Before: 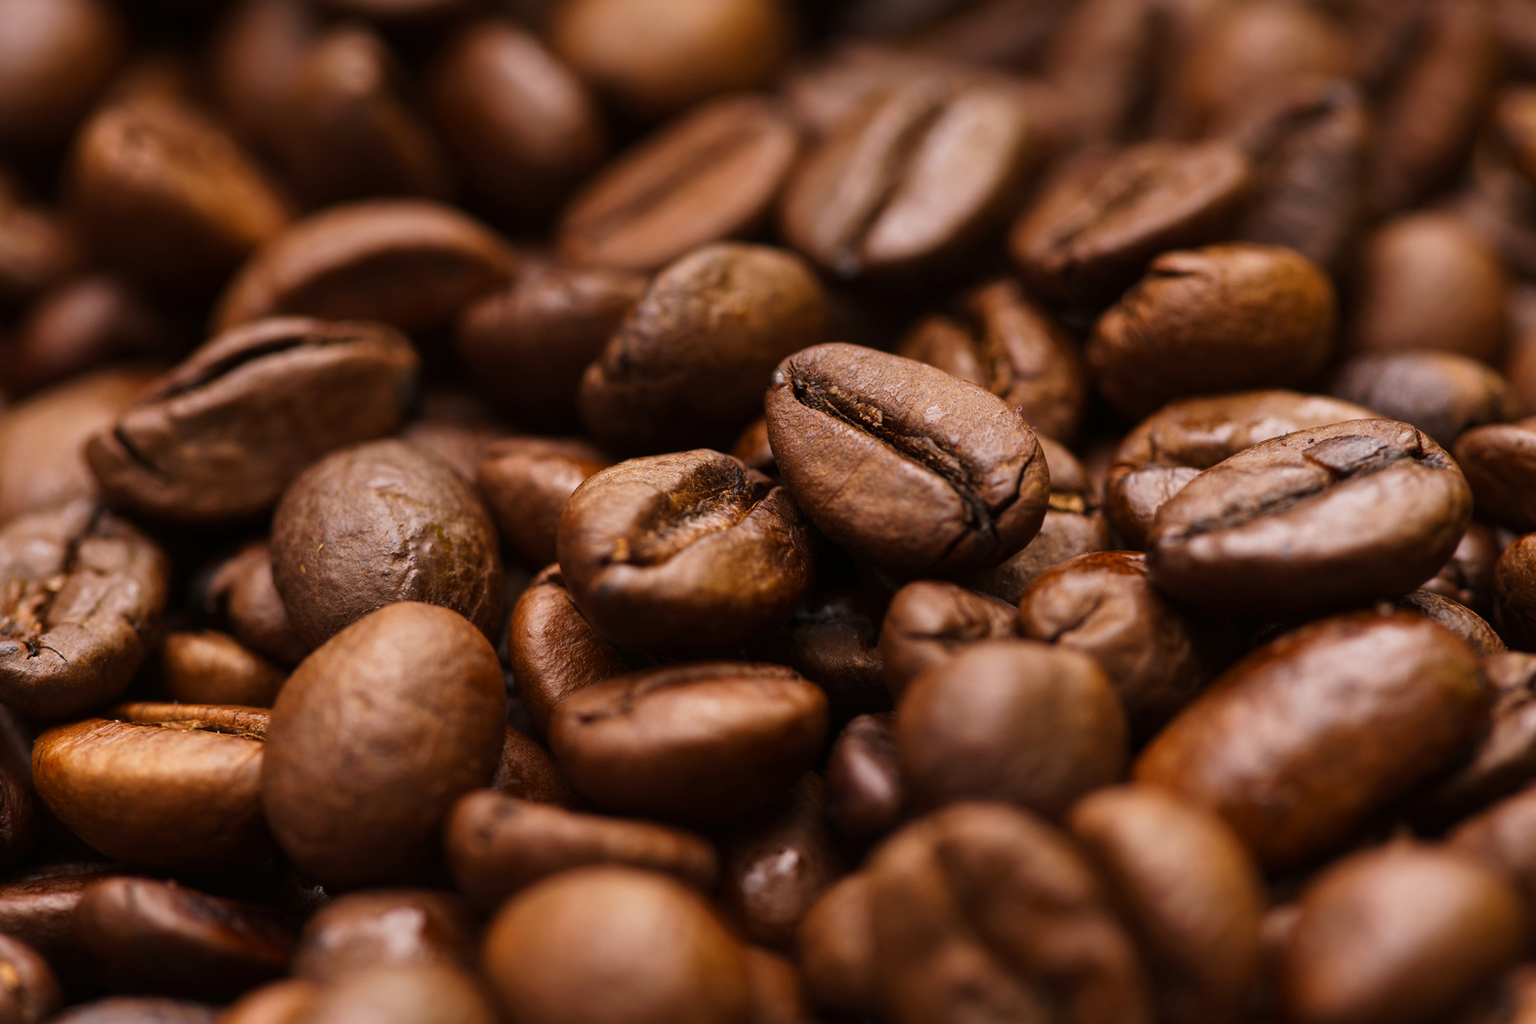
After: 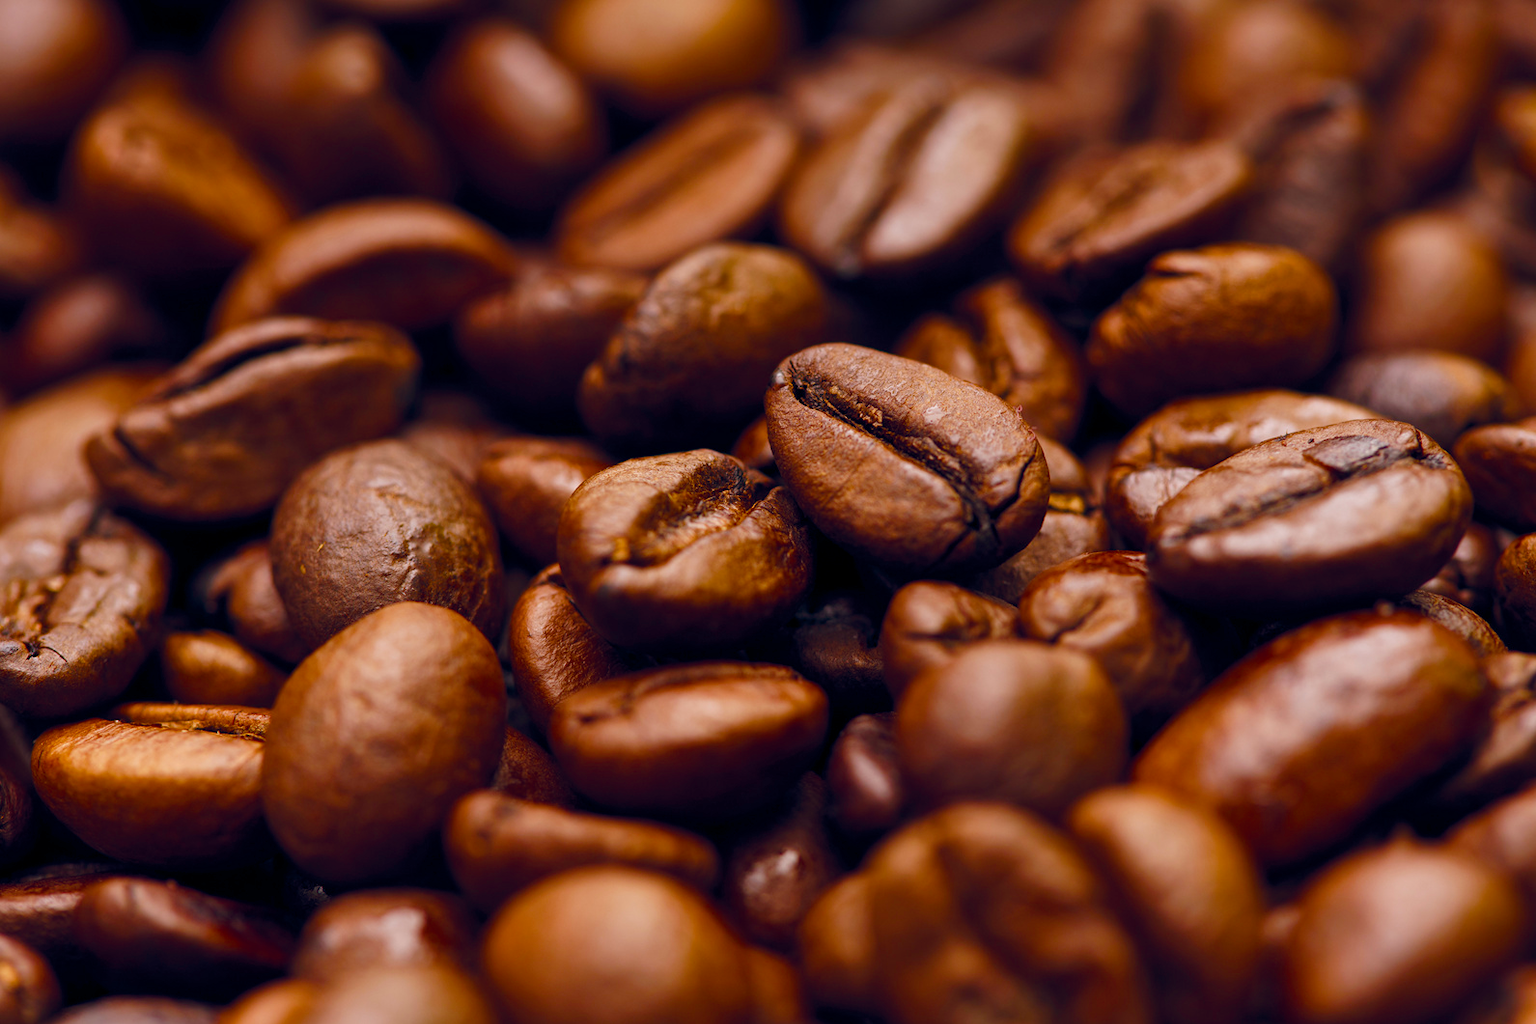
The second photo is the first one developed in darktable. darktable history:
color balance rgb: power › hue 73.79°, global offset › chroma 0.092%, global offset › hue 253.49°, perceptual saturation grading › global saturation 34.997%, perceptual saturation grading › highlights -29.905%, perceptual saturation grading › shadows 35.769%
